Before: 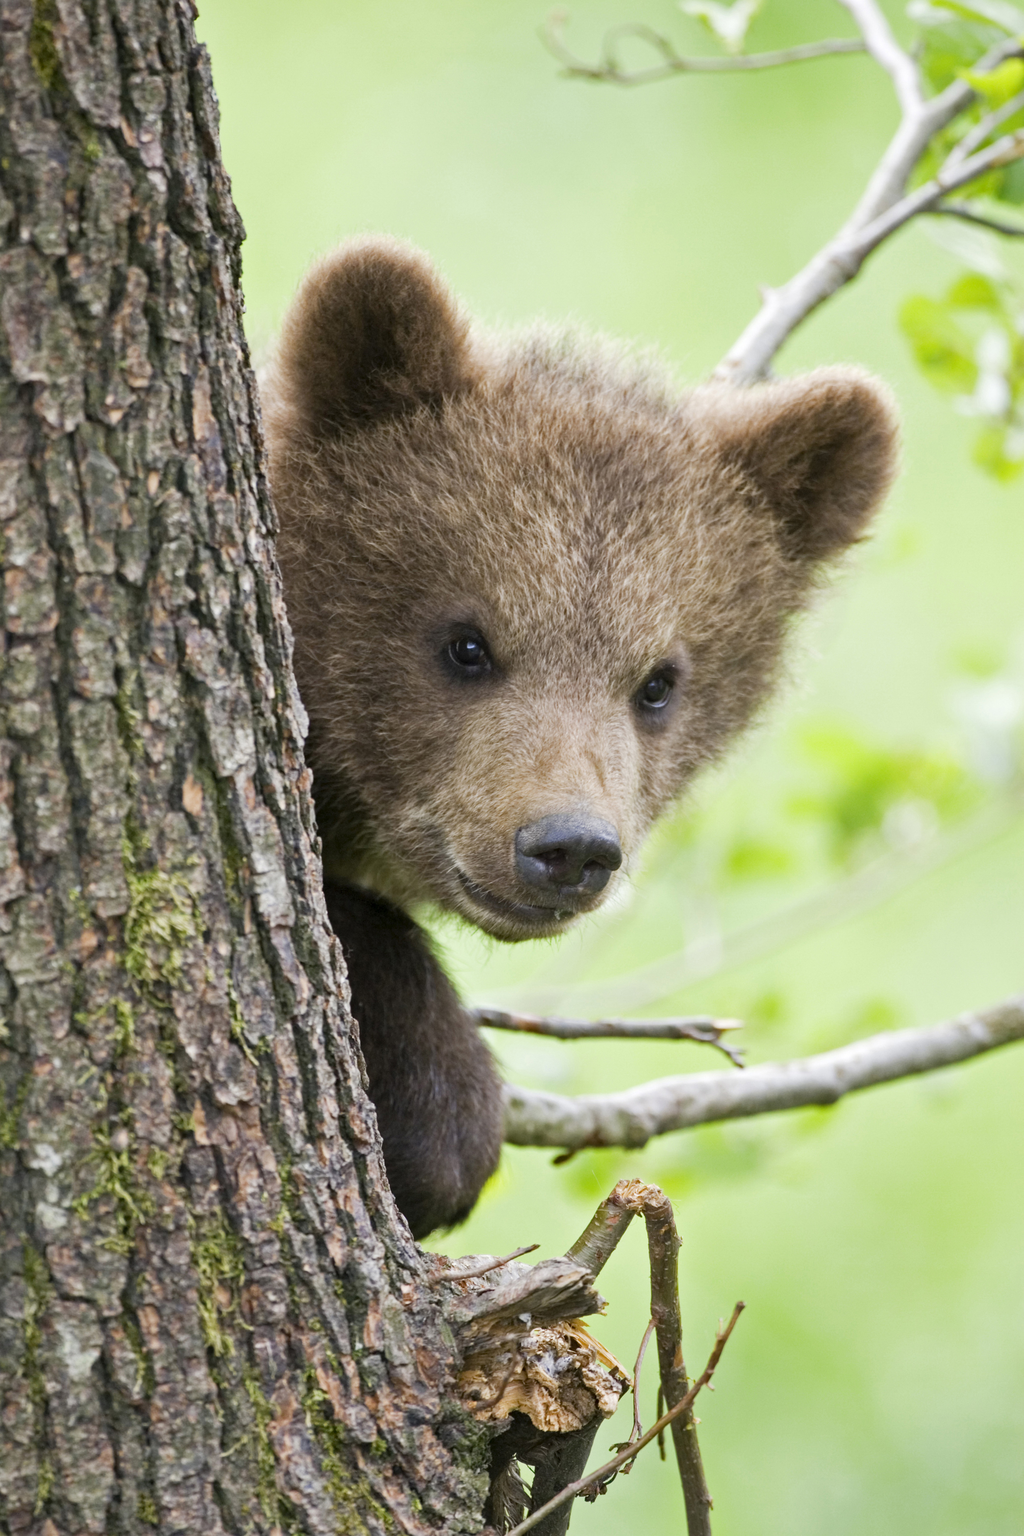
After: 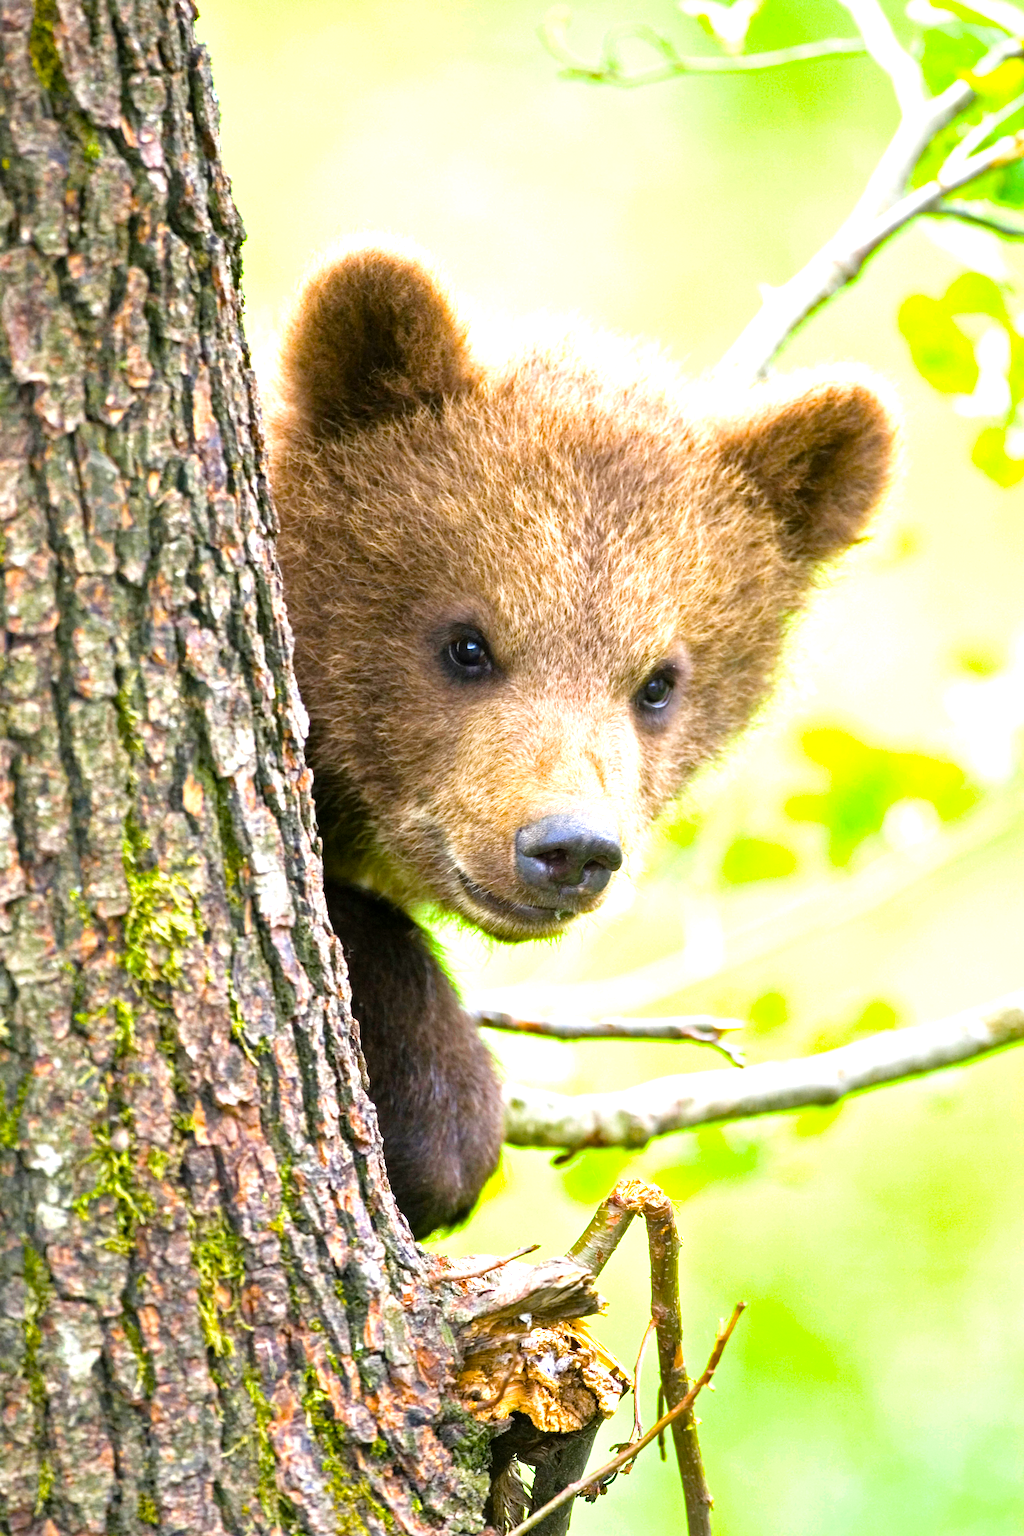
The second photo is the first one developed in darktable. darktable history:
exposure: black level correction 0, exposure 0.691 EV, compensate exposure bias true, compensate highlight preservation false
tone equalizer: -8 EV -0.379 EV, -7 EV -0.407 EV, -6 EV -0.364 EV, -5 EV -0.247 EV, -3 EV 0.188 EV, -2 EV 0.323 EV, -1 EV 0.402 EV, +0 EV 0.417 EV, mask exposure compensation -0.497 EV
color balance rgb: linear chroma grading › global chroma 15.612%, perceptual saturation grading › global saturation 30.487%, global vibrance 14.172%
